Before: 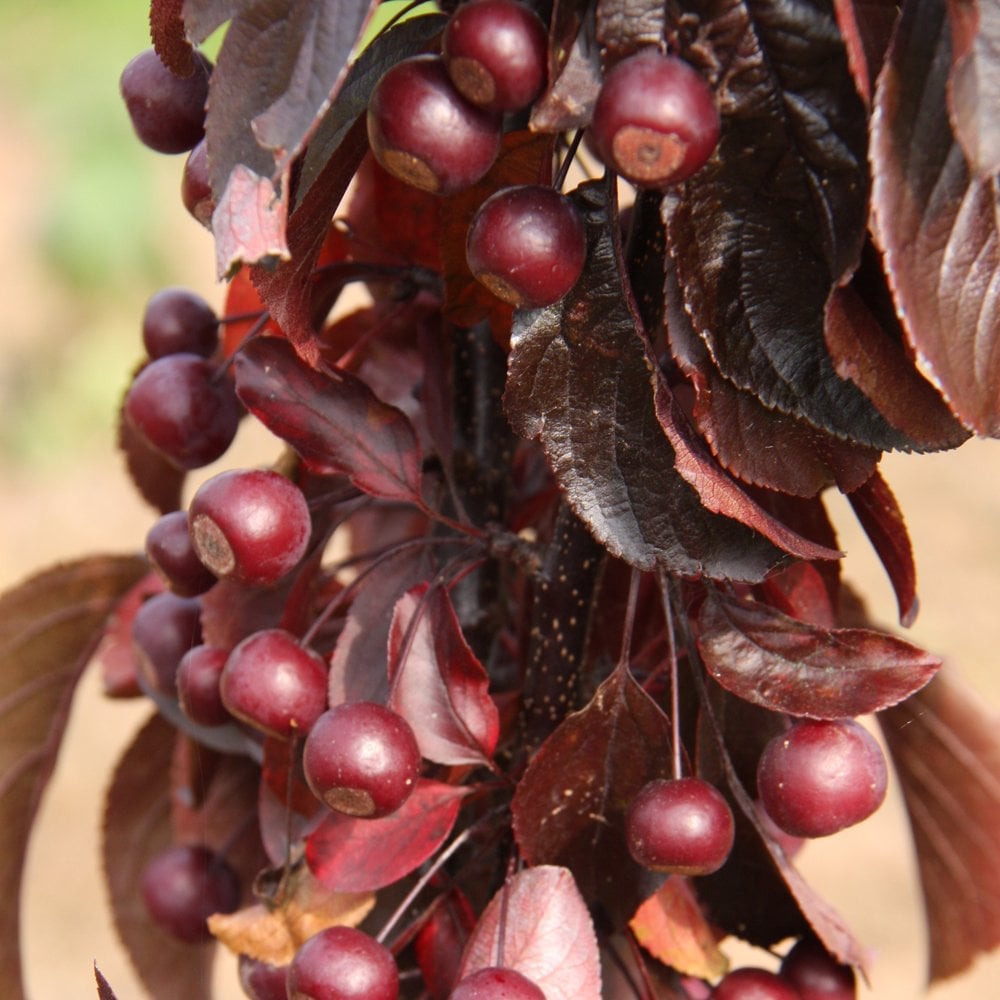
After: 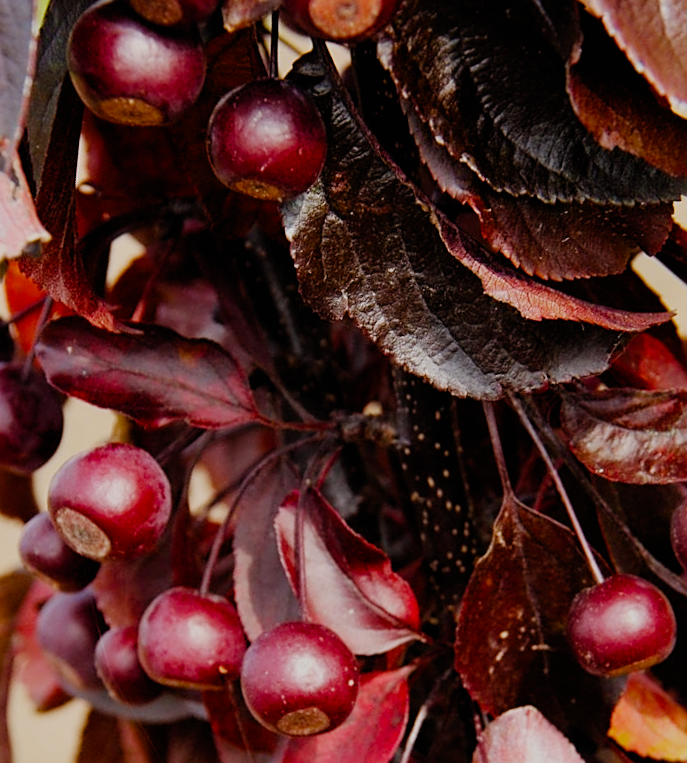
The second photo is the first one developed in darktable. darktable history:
crop and rotate: angle 21.3°, left 6.849%, right 4.122%, bottom 1.074%
sharpen: amount 0.489
filmic rgb: black relative exposure -6.98 EV, white relative exposure 5.69 EV, hardness 2.85, preserve chrominance no, color science v5 (2021)
color balance rgb: perceptual saturation grading › global saturation 31.197%, contrast 5.759%
